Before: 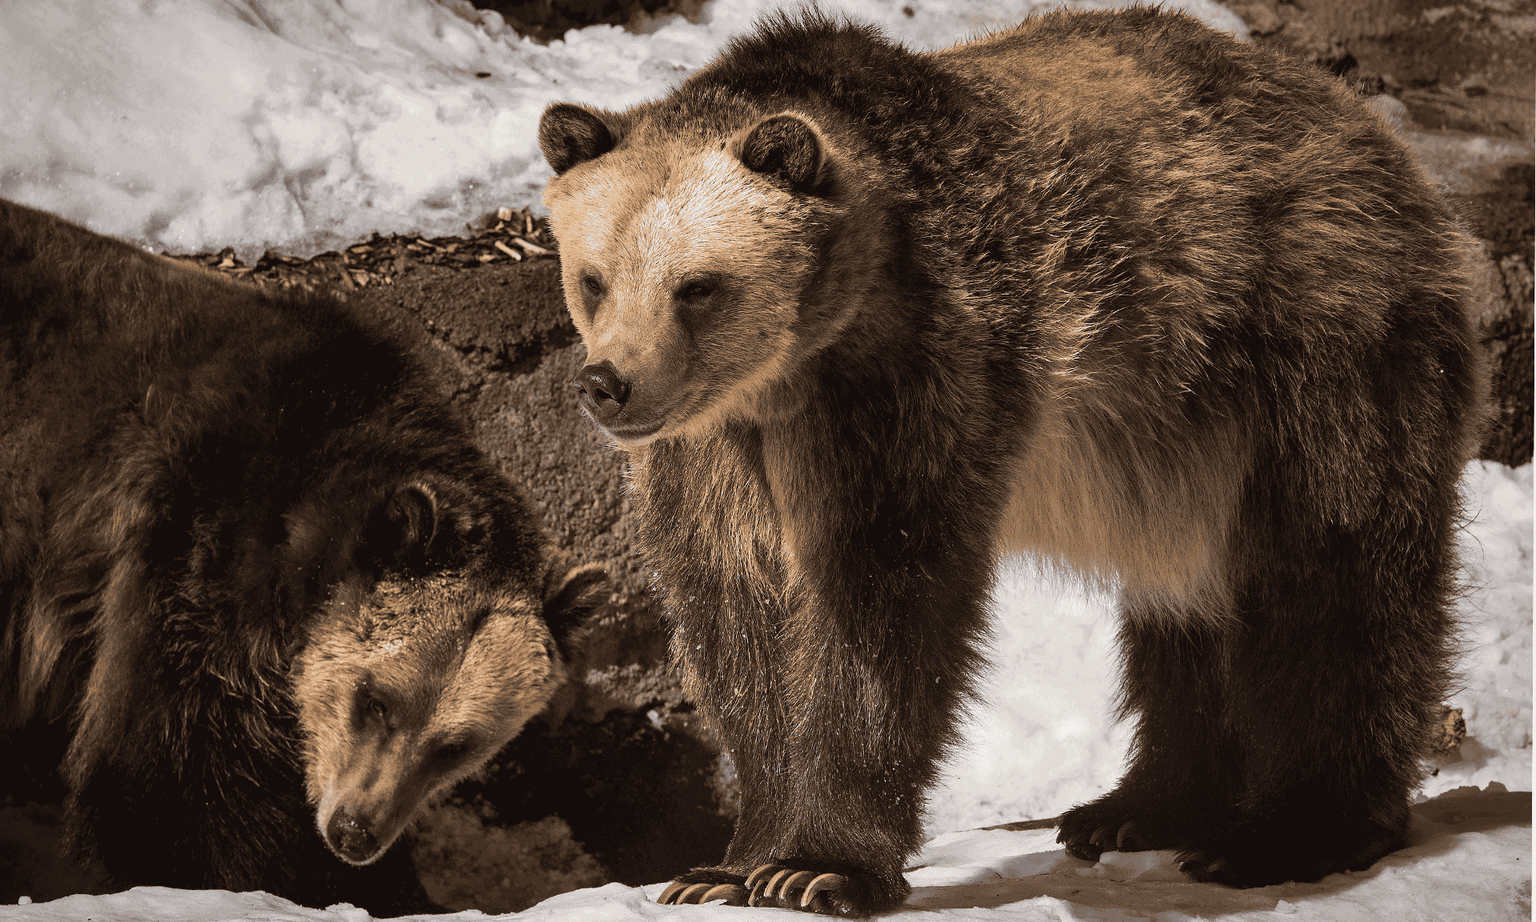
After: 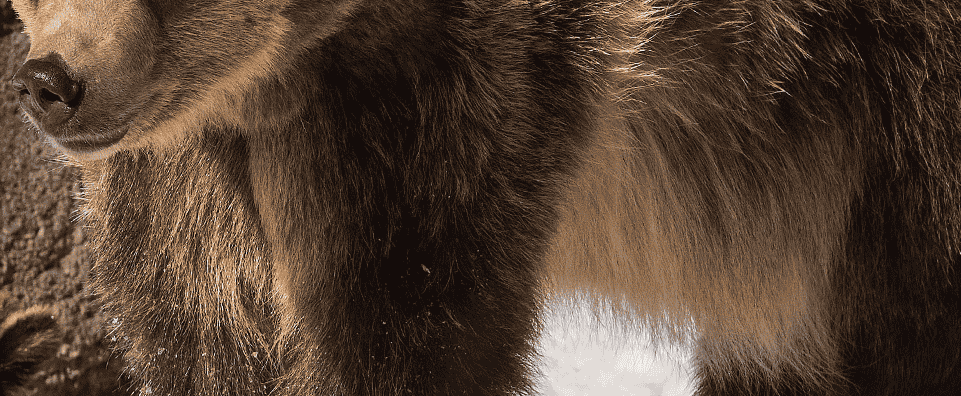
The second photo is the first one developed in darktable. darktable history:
exposure: compensate highlight preservation false
crop: left 36.682%, top 34.511%, right 13.228%, bottom 31.101%
